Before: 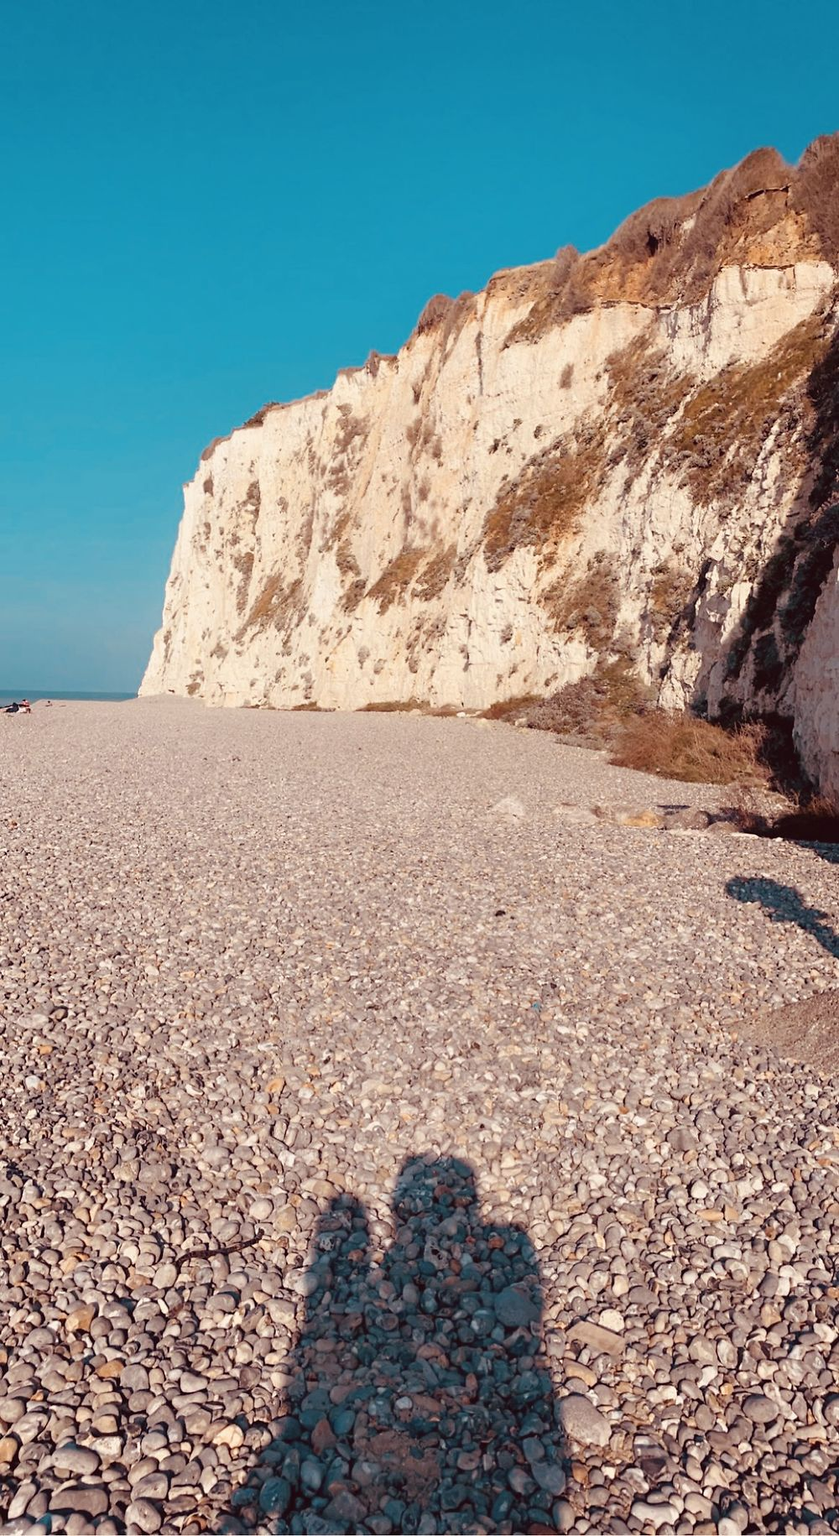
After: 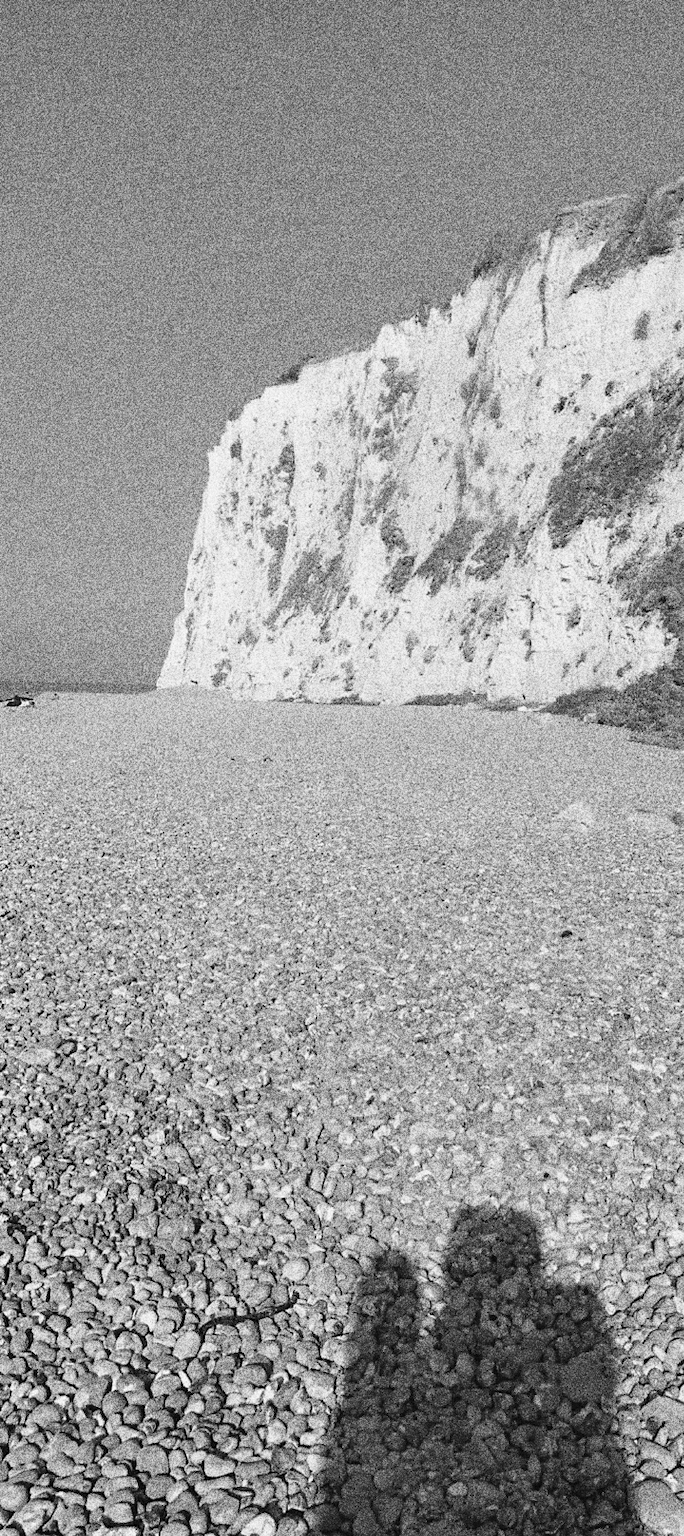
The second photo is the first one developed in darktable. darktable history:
grain: coarseness 30.02 ISO, strength 100%
crop: top 5.803%, right 27.864%, bottom 5.804%
monochrome: on, module defaults
